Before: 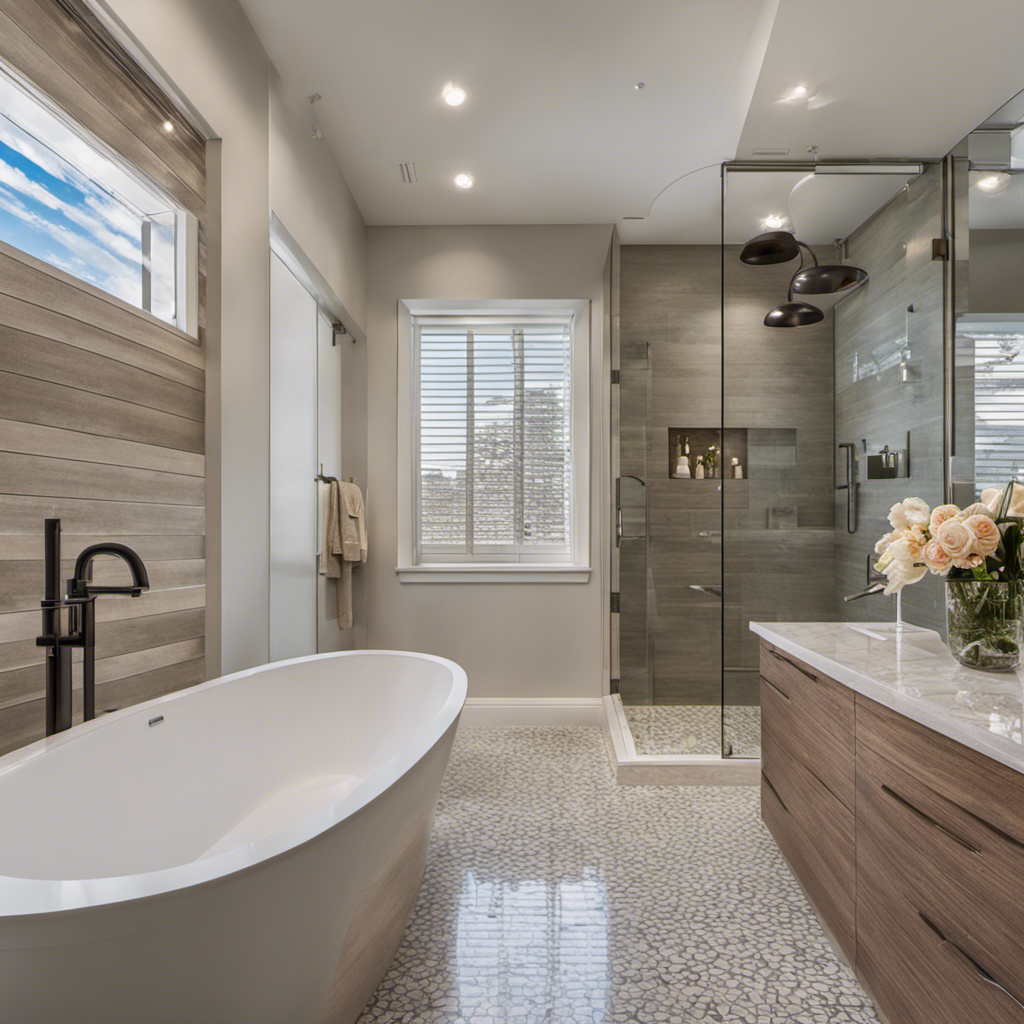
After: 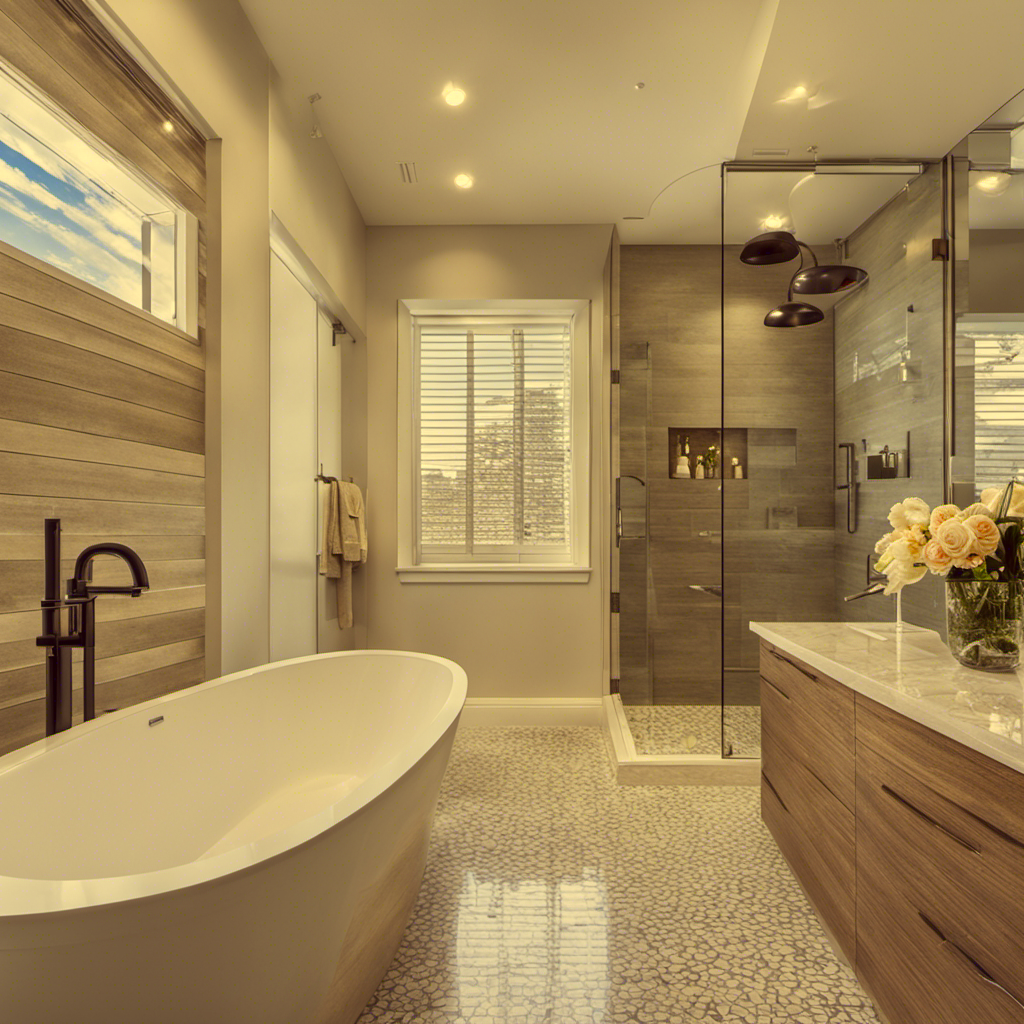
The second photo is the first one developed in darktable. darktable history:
color correction: highlights a* -0.522, highlights b* 39.52, shadows a* 9.48, shadows b* -0.96
